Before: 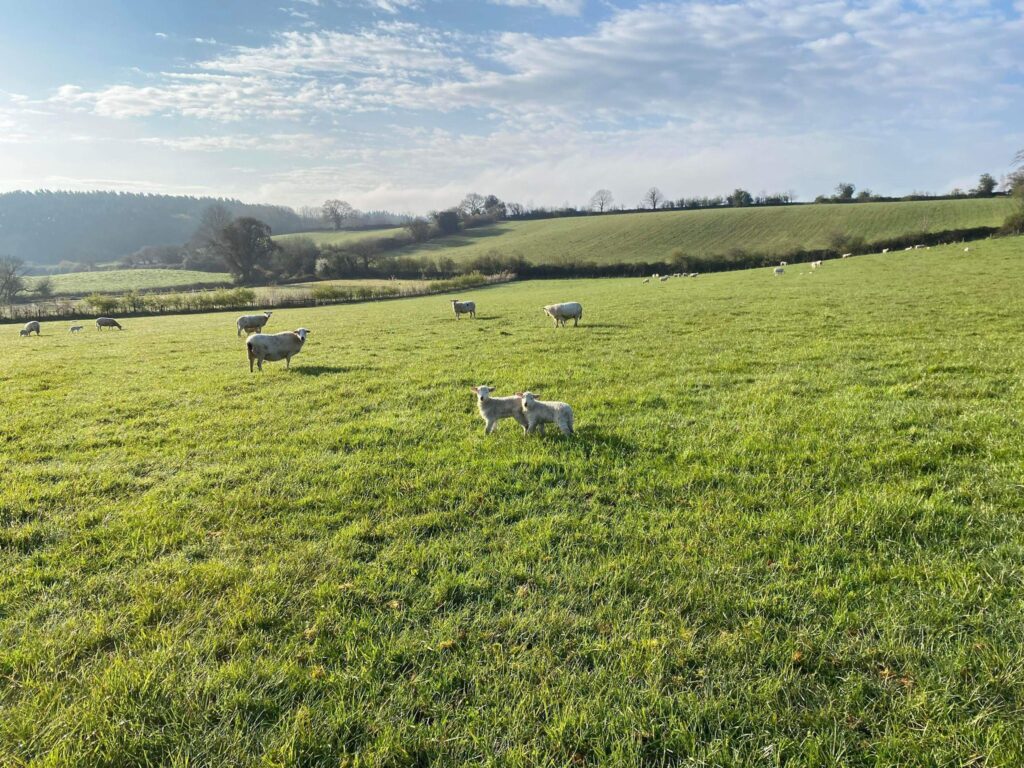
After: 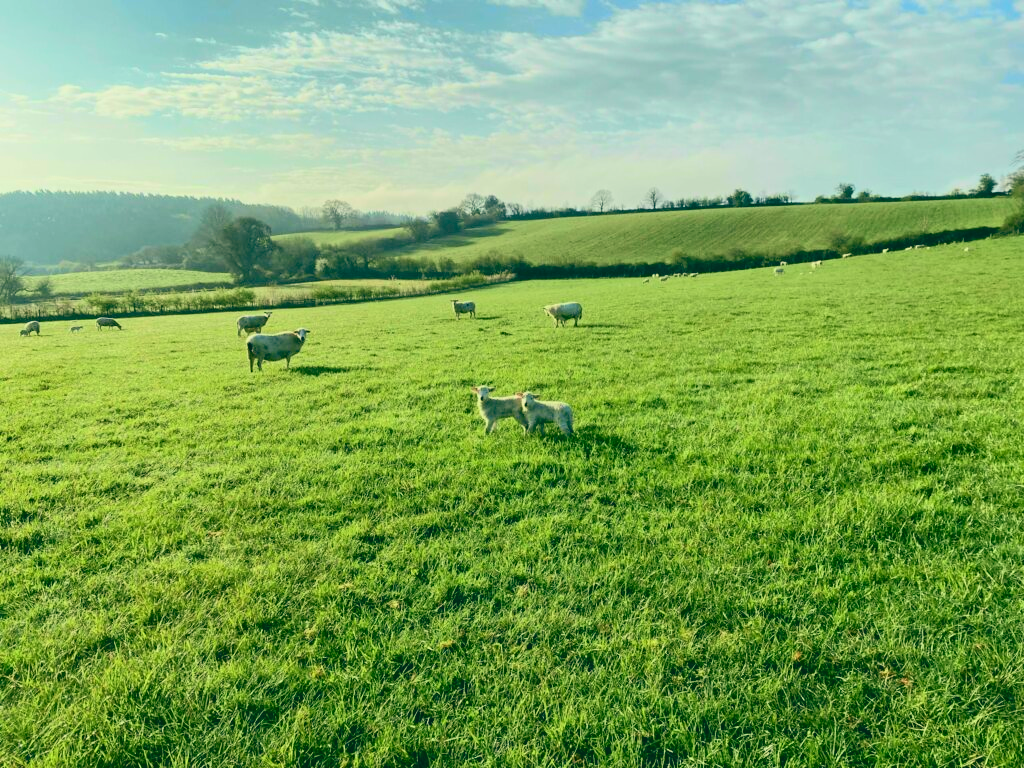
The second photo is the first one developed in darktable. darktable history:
tone curve: curves: ch0 [(0, 0.003) (0.044, 0.032) (0.12, 0.089) (0.19, 0.175) (0.271, 0.294) (0.457, 0.546) (0.588, 0.71) (0.701, 0.815) (0.86, 0.922) (1, 0.982)]; ch1 [(0, 0) (0.247, 0.215) (0.433, 0.382) (0.466, 0.426) (0.493, 0.481) (0.501, 0.5) (0.517, 0.524) (0.557, 0.582) (0.598, 0.651) (0.671, 0.735) (0.796, 0.85) (1, 1)]; ch2 [(0, 0) (0.249, 0.216) (0.357, 0.317) (0.448, 0.432) (0.478, 0.492) (0.498, 0.499) (0.517, 0.53) (0.537, 0.57) (0.569, 0.623) (0.61, 0.663) (0.706, 0.75) (0.808, 0.809) (0.991, 0.968)], color space Lab, independent channels, preserve colors none
contrast brightness saturation: contrast -0.08, brightness -0.04, saturation -0.11
color balance: lift [1.005, 0.99, 1.007, 1.01], gamma [1, 1.034, 1.032, 0.966], gain [0.873, 1.055, 1.067, 0.933]
